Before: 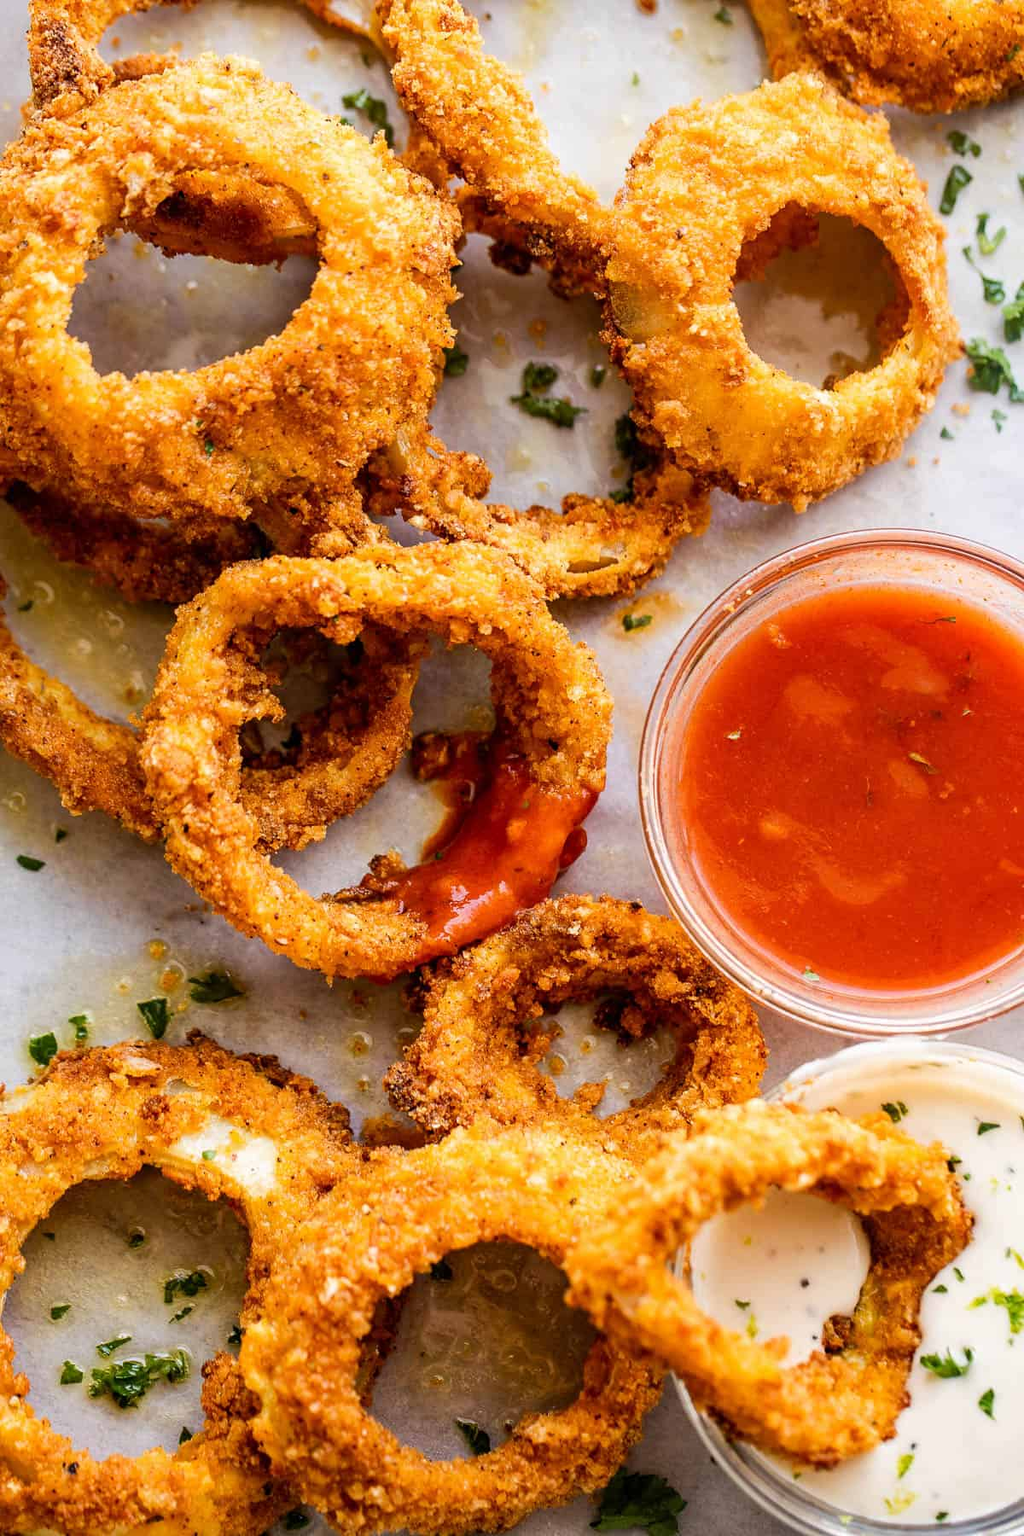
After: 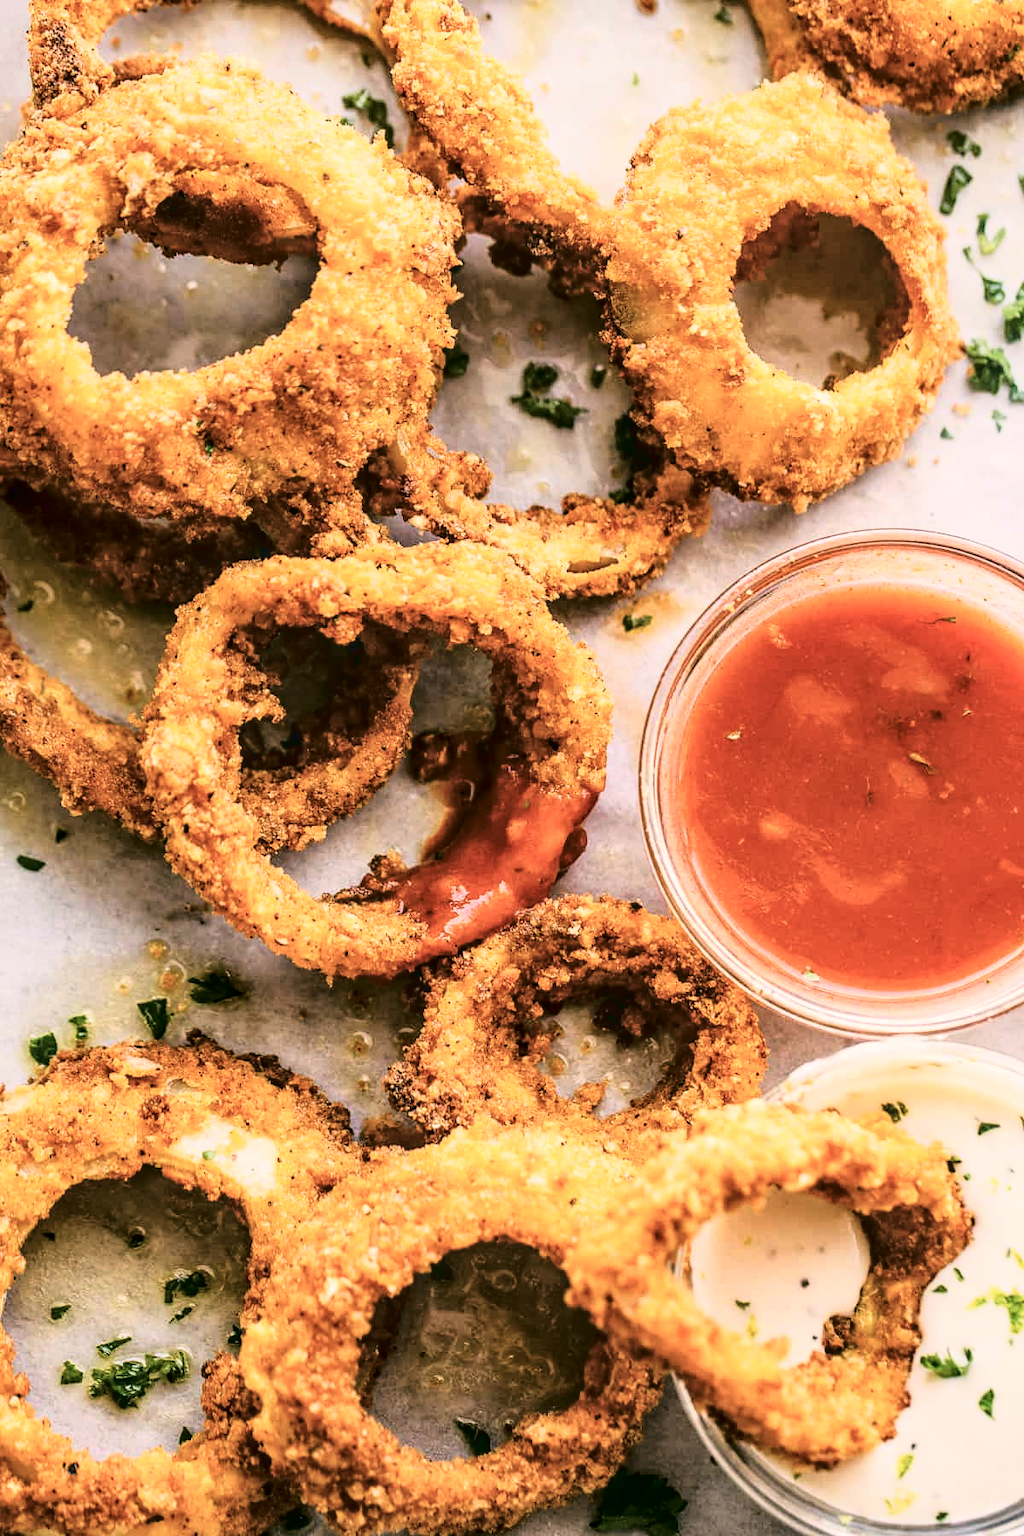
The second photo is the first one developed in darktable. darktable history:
tone curve: curves: ch0 [(0, 0.032) (0.078, 0.052) (0.236, 0.168) (0.43, 0.472) (0.508, 0.566) (0.66, 0.754) (0.79, 0.883) (0.994, 0.974)]; ch1 [(0, 0) (0.161, 0.092) (0.35, 0.33) (0.379, 0.401) (0.456, 0.456) (0.508, 0.501) (0.547, 0.531) (0.573, 0.563) (0.625, 0.602) (0.718, 0.734) (1, 1)]; ch2 [(0, 0) (0.369, 0.427) (0.44, 0.434) (0.502, 0.501) (0.54, 0.537) (0.586, 0.59) (0.621, 0.604) (1, 1)], color space Lab, linked channels, preserve colors none
color correction: highlights a* 4.5, highlights b* 4.96, shadows a* -6.77, shadows b* 4.81
local contrast: on, module defaults
color balance rgb: perceptual saturation grading › global saturation -27.866%, global vibrance 20%
